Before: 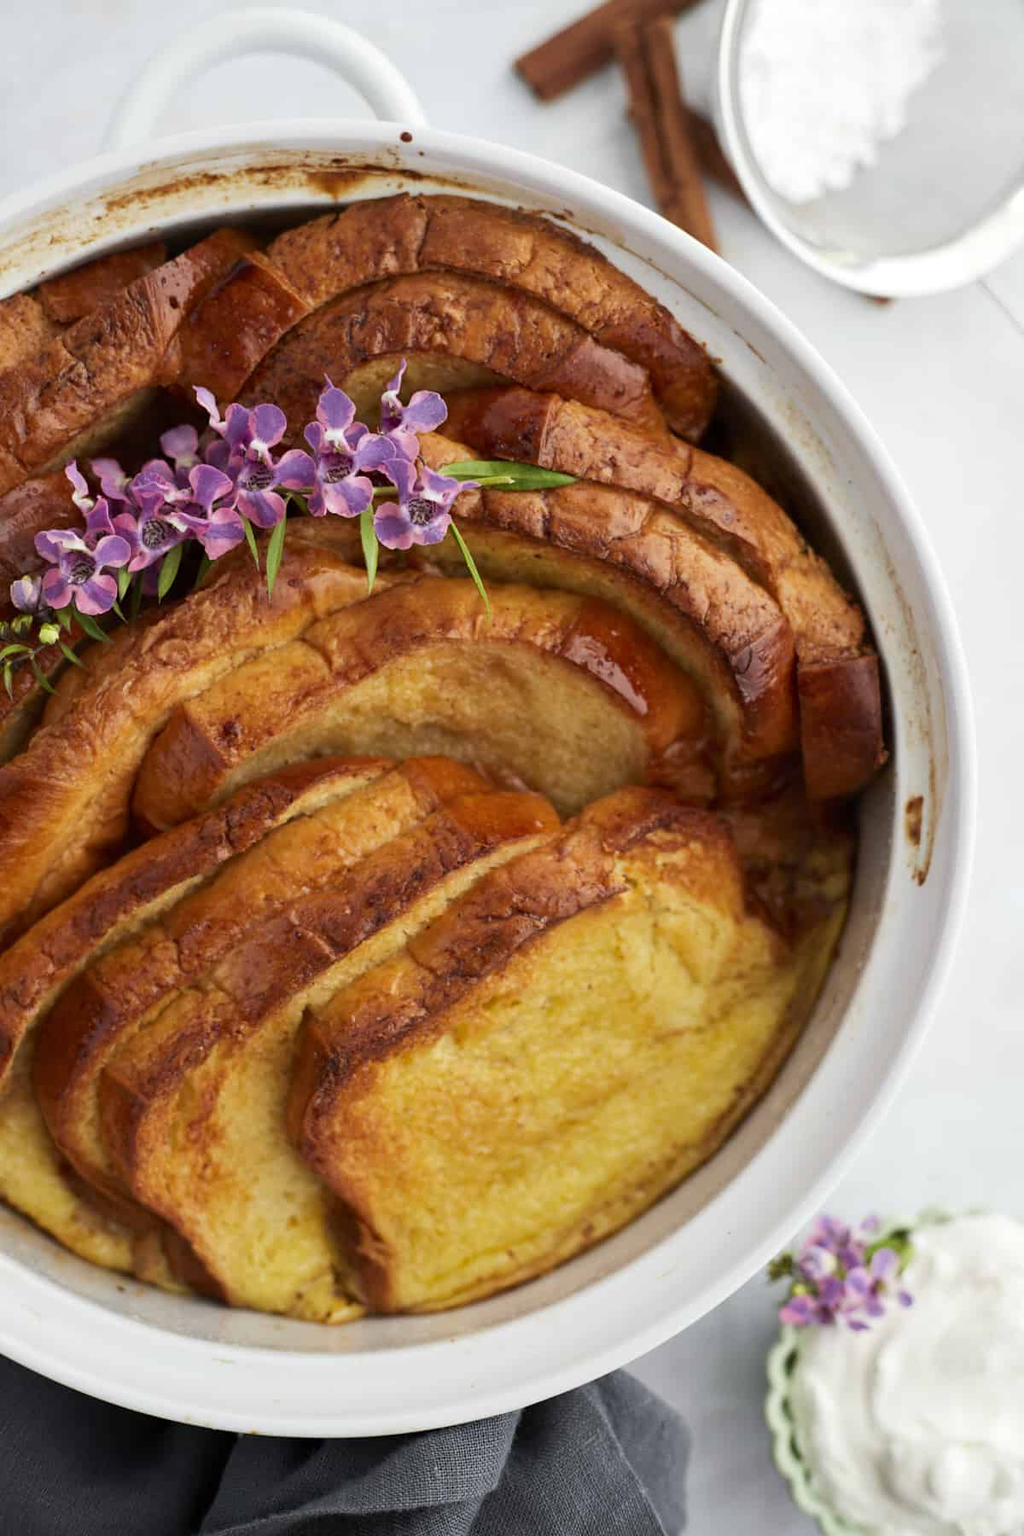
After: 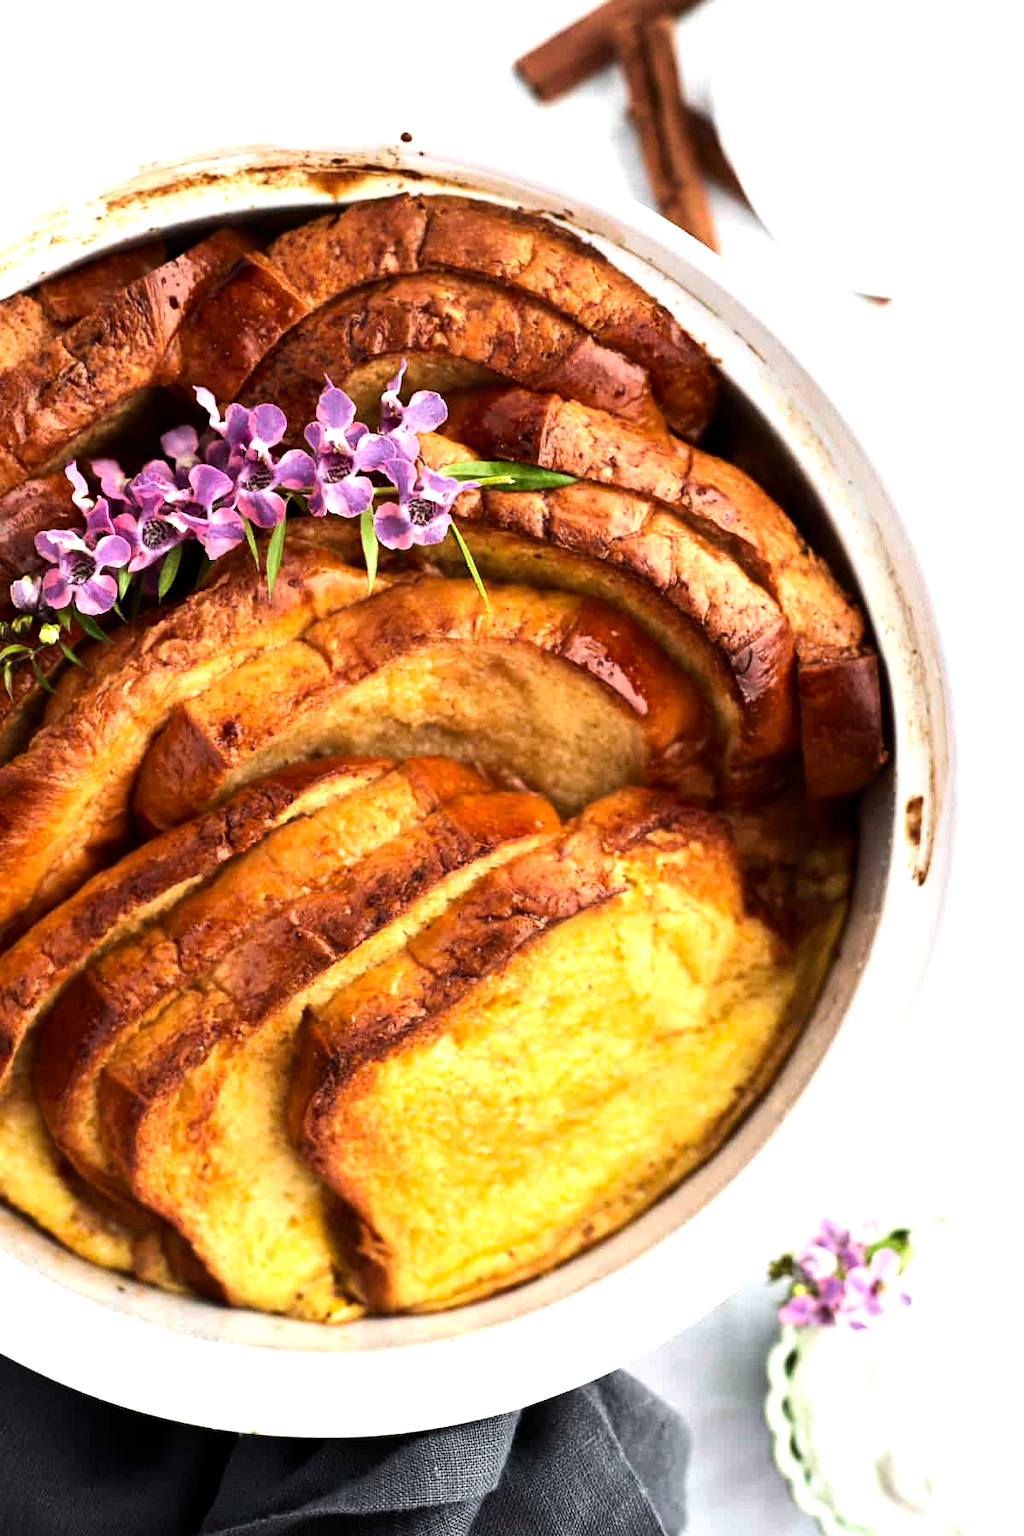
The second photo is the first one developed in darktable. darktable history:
tone equalizer: -8 EV -1.08 EV, -7 EV -1.01 EV, -6 EV -0.867 EV, -5 EV -0.578 EV, -3 EV 0.578 EV, -2 EV 0.867 EV, -1 EV 1.01 EV, +0 EV 1.08 EV, edges refinement/feathering 500, mask exposure compensation -1.57 EV, preserve details no
levels: levels [0, 0.492, 0.984]
exposure: exposure 0.127 EV, compensate highlight preservation false
